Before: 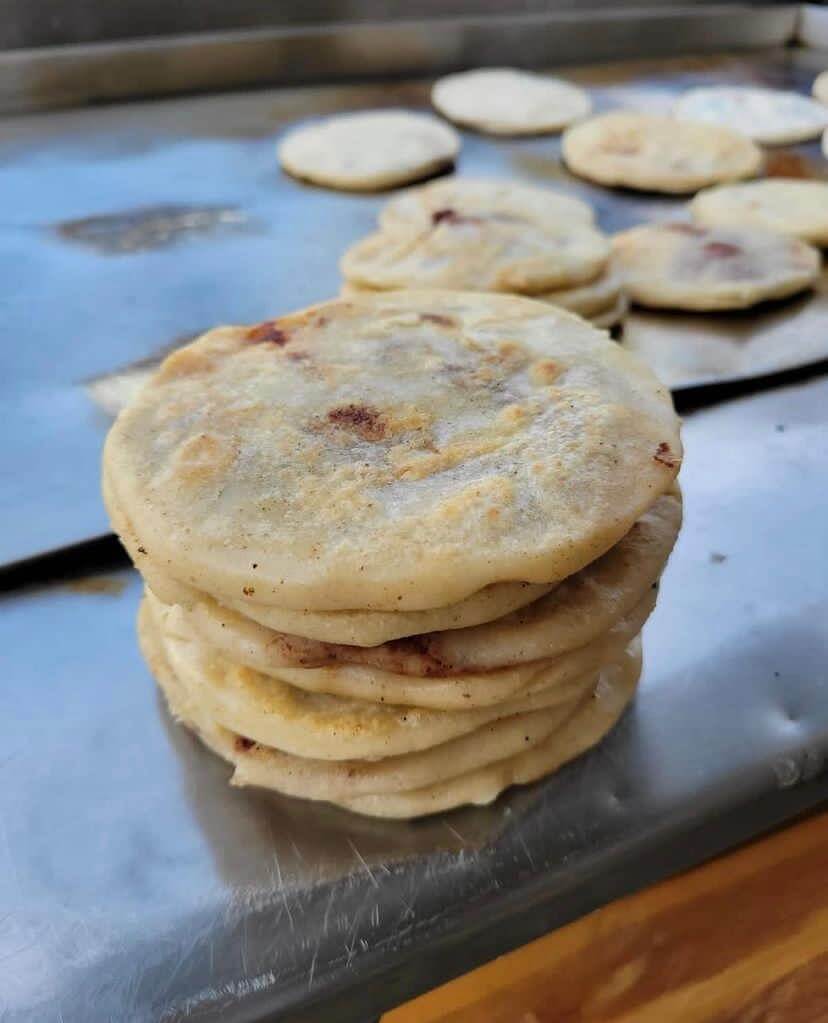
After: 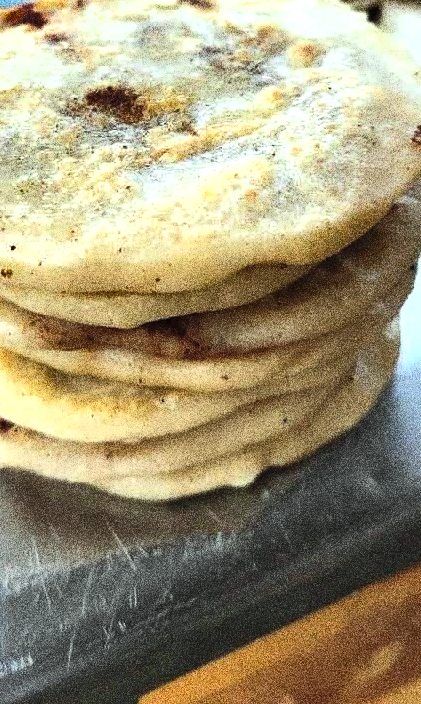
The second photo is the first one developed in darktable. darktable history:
color correction: highlights a* -6.69, highlights b* 0.49
tone equalizer: -8 EV -1.08 EV, -7 EV -1.01 EV, -6 EV -0.867 EV, -5 EV -0.578 EV, -3 EV 0.578 EV, -2 EV 0.867 EV, -1 EV 1.01 EV, +0 EV 1.08 EV, edges refinement/feathering 500, mask exposure compensation -1.57 EV, preserve details no
shadows and highlights: radius 171.16, shadows 27, white point adjustment 3.13, highlights -67.95, soften with gaussian
crop and rotate: left 29.237%, top 31.152%, right 19.807%
contrast brightness saturation: brightness 0.15
grain: coarseness 30.02 ISO, strength 100%
